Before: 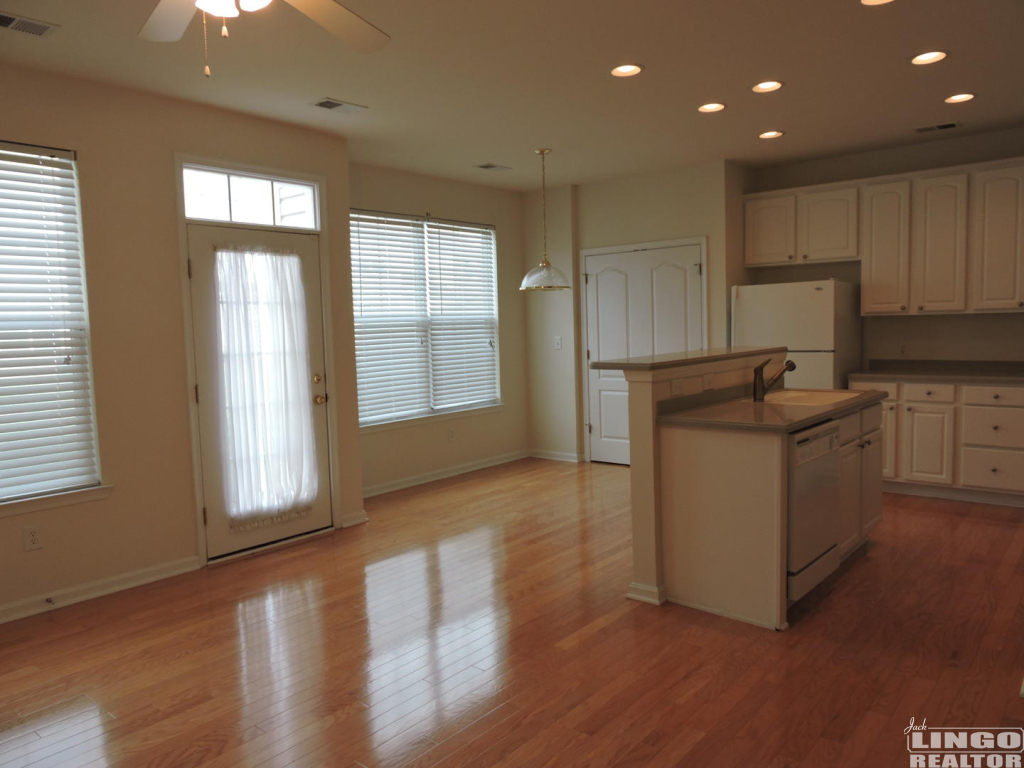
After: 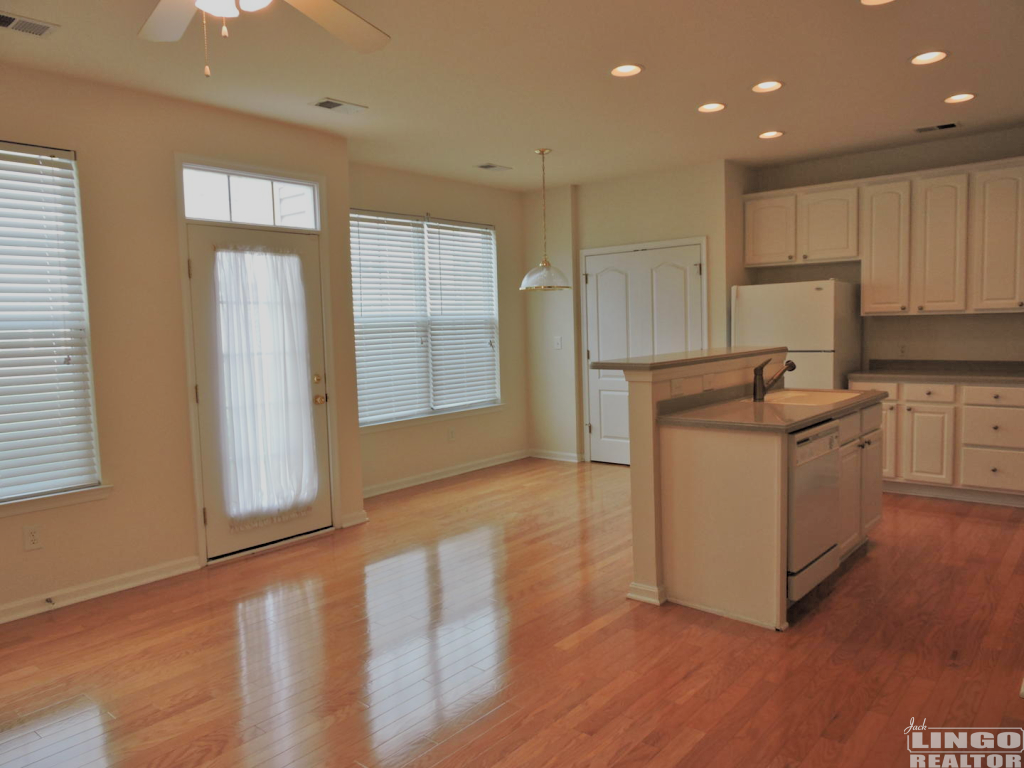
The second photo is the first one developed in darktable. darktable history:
tone equalizer: -7 EV 0.154 EV, -6 EV 0.585 EV, -5 EV 1.18 EV, -4 EV 1.3 EV, -3 EV 1.13 EV, -2 EV 0.6 EV, -1 EV 0.162 EV
shadows and highlights: shadows -88.62, highlights -35.91, soften with gaussian
filmic rgb: black relative exposure -9.31 EV, white relative exposure 6.75 EV, hardness 3.08, contrast 1.059, add noise in highlights 0.001, color science v3 (2019), use custom middle-gray values true, iterations of high-quality reconstruction 0, contrast in highlights soft
